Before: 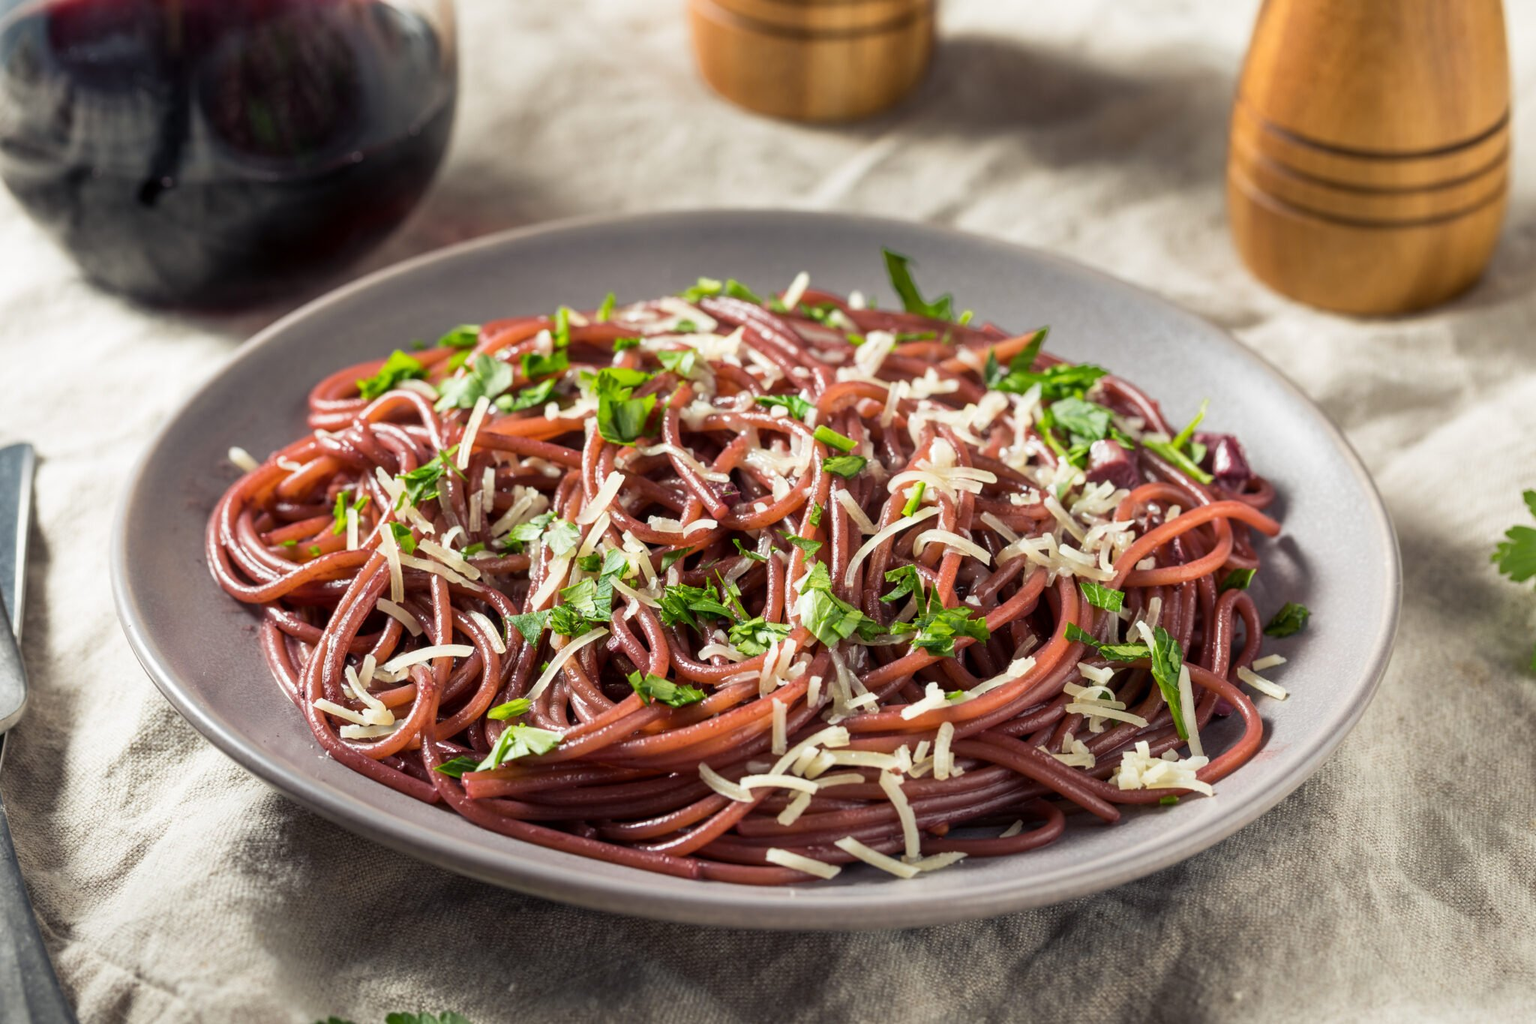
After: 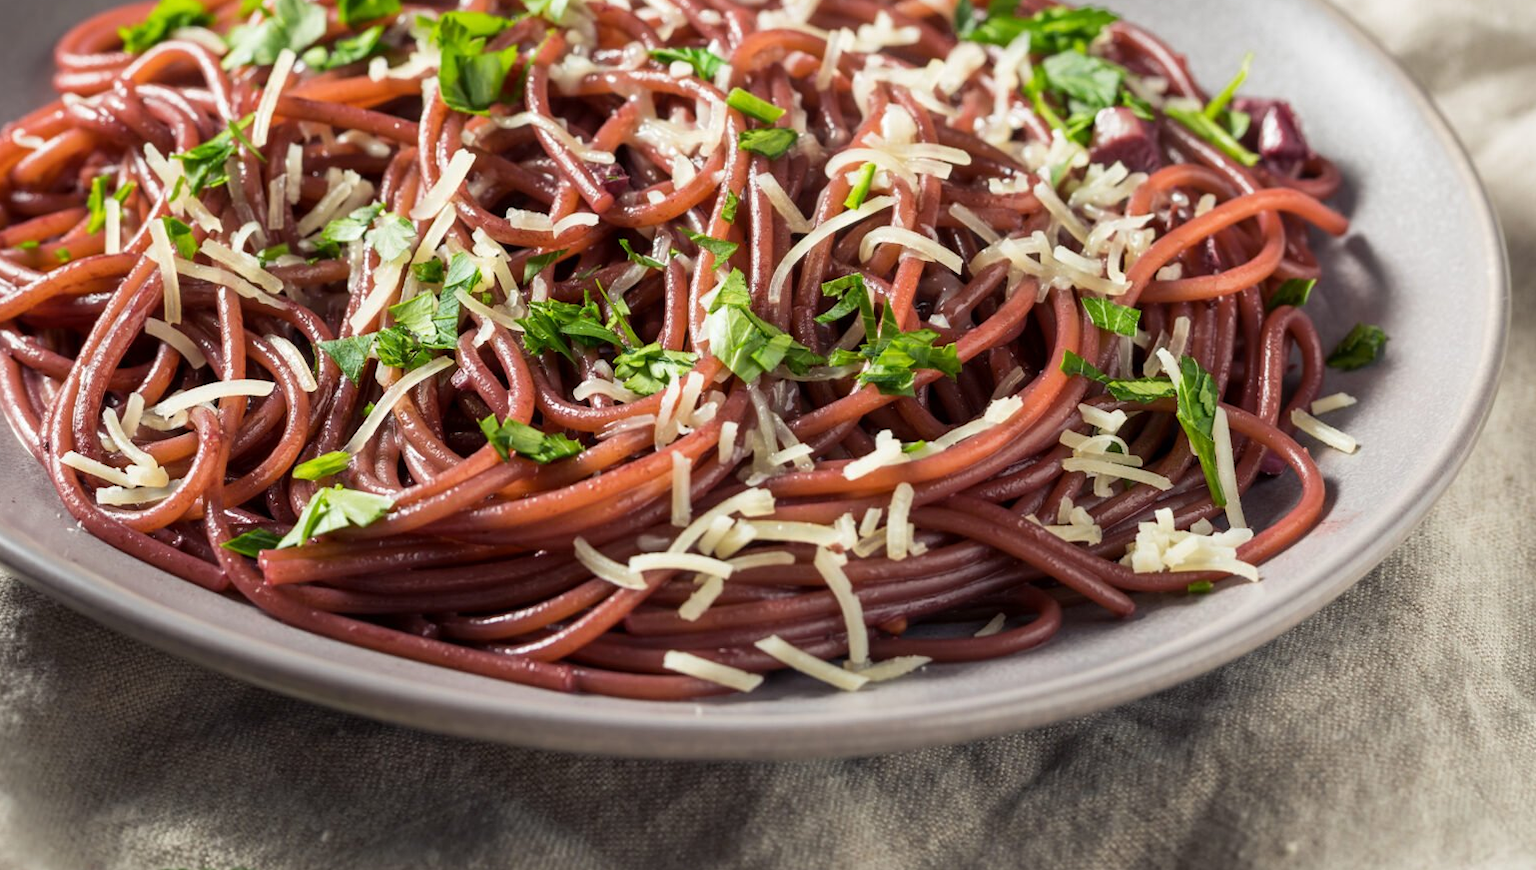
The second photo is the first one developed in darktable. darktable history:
crop and rotate: left 17.441%, top 35.144%, right 7.415%, bottom 0.968%
